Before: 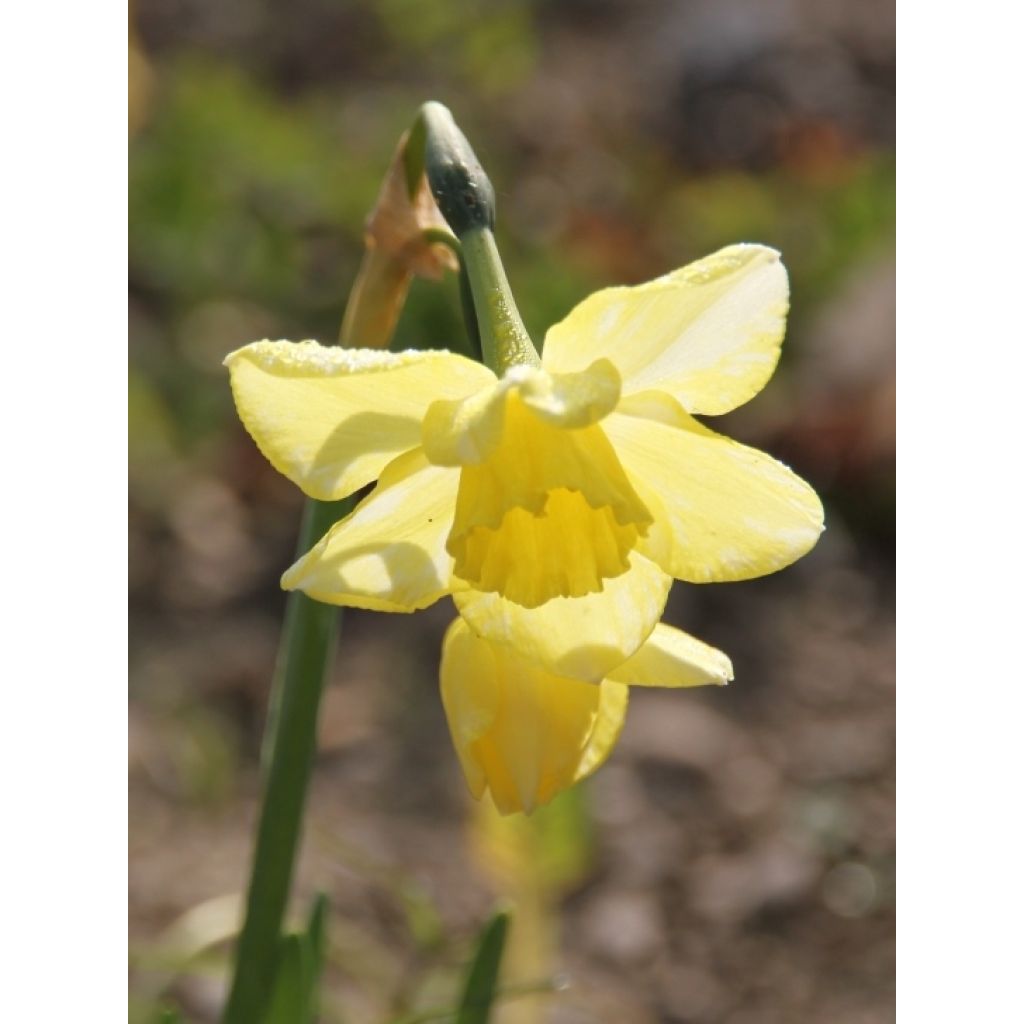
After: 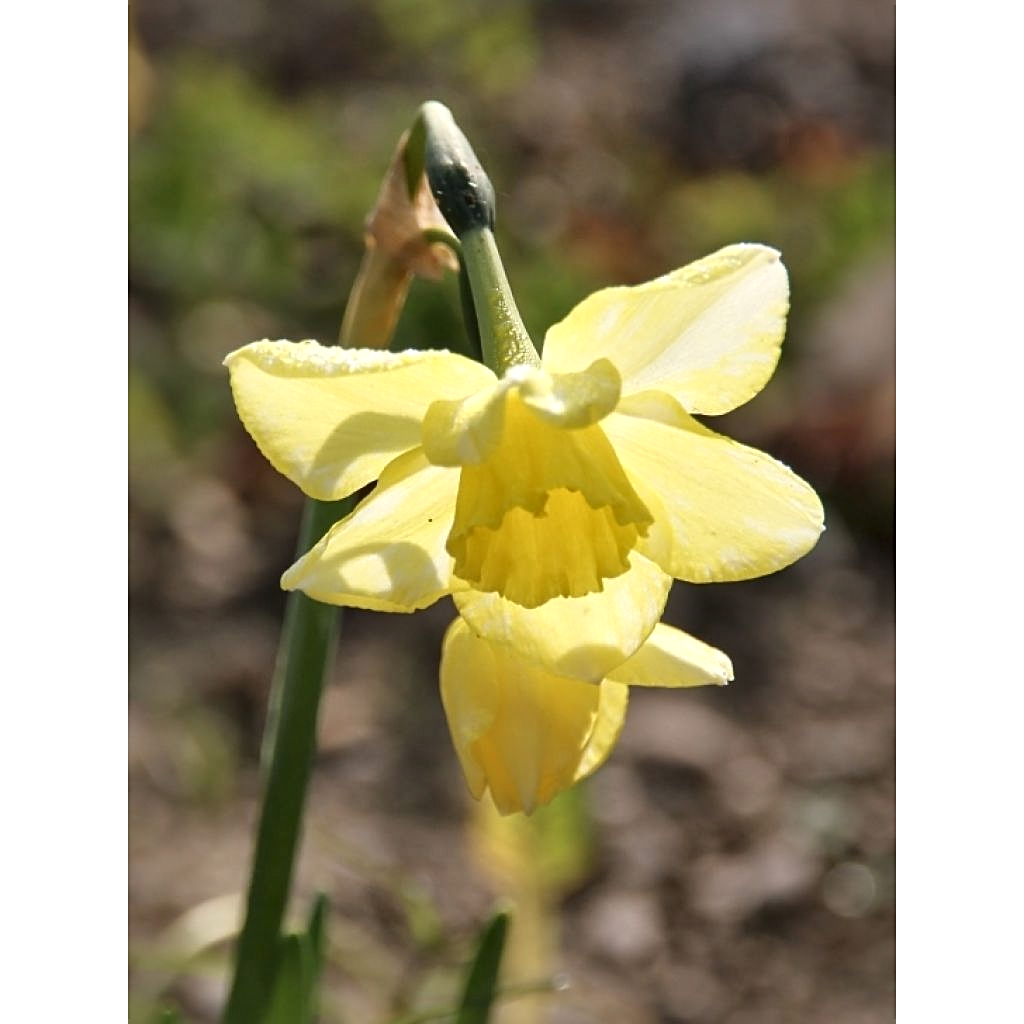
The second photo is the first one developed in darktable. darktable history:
contrast brightness saturation: saturation -0.031
sharpen: on, module defaults
local contrast: mode bilateral grid, contrast 25, coarseness 60, detail 152%, midtone range 0.2
